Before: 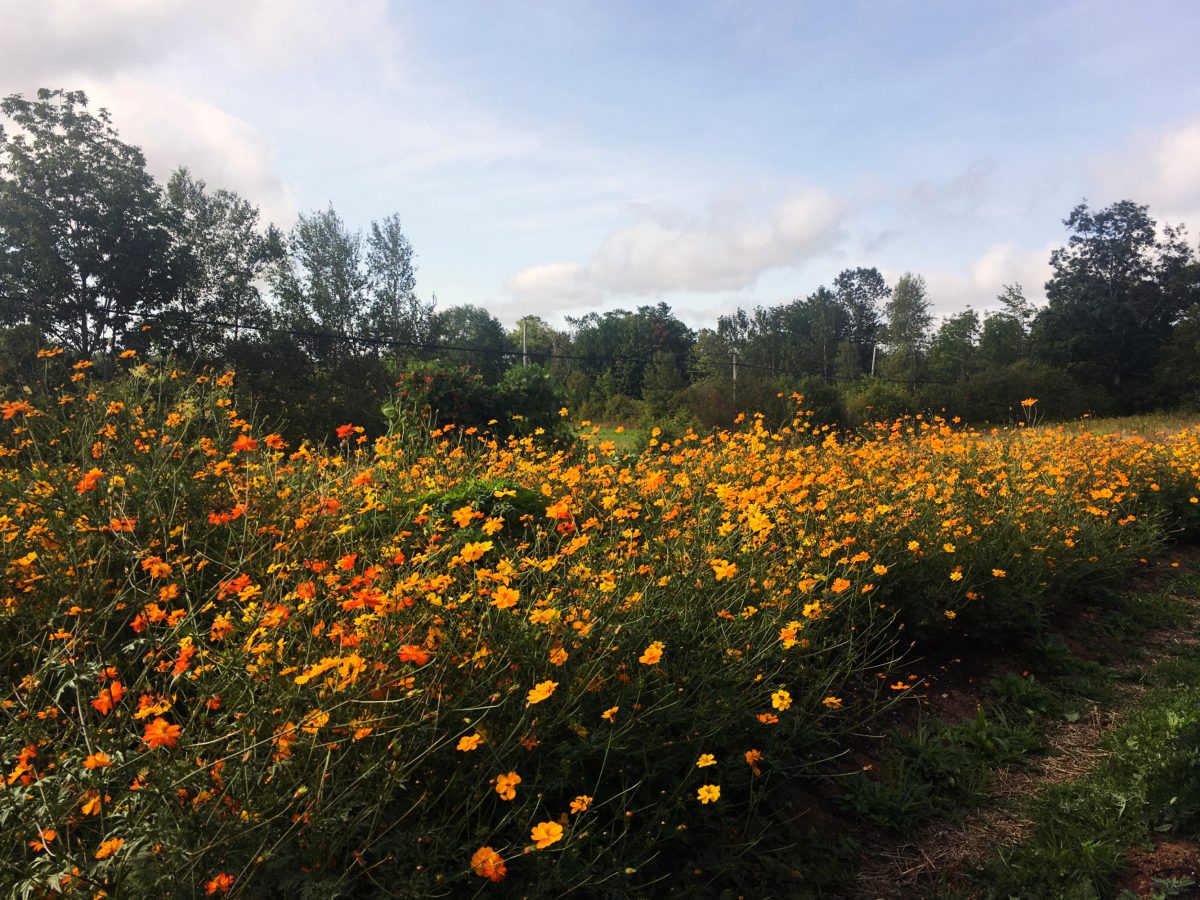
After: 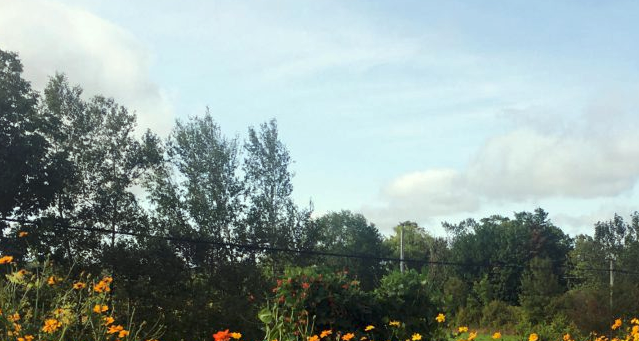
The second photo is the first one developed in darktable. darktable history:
color correction: highlights a* -6.94, highlights b* 0.839
local contrast: mode bilateral grid, contrast 20, coarseness 99, detail 150%, midtone range 0.2
crop: left 10.26%, top 10.517%, right 36.464%, bottom 51.486%
